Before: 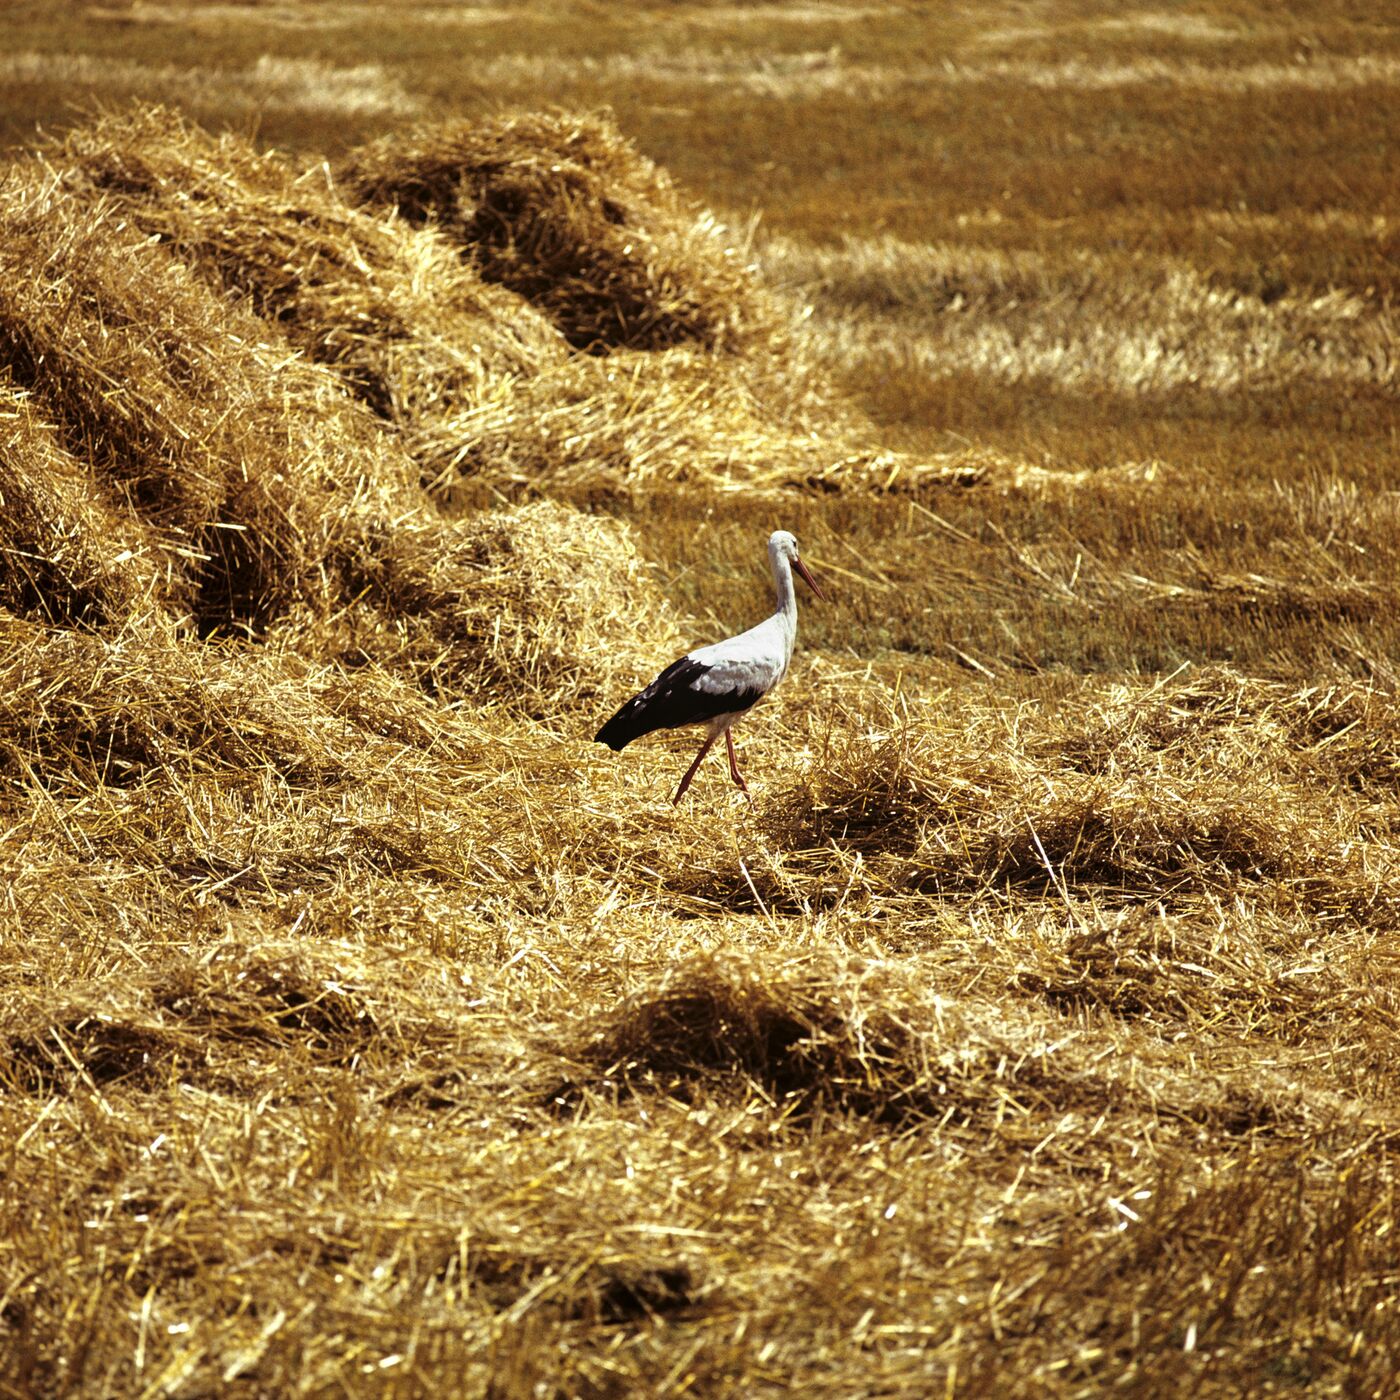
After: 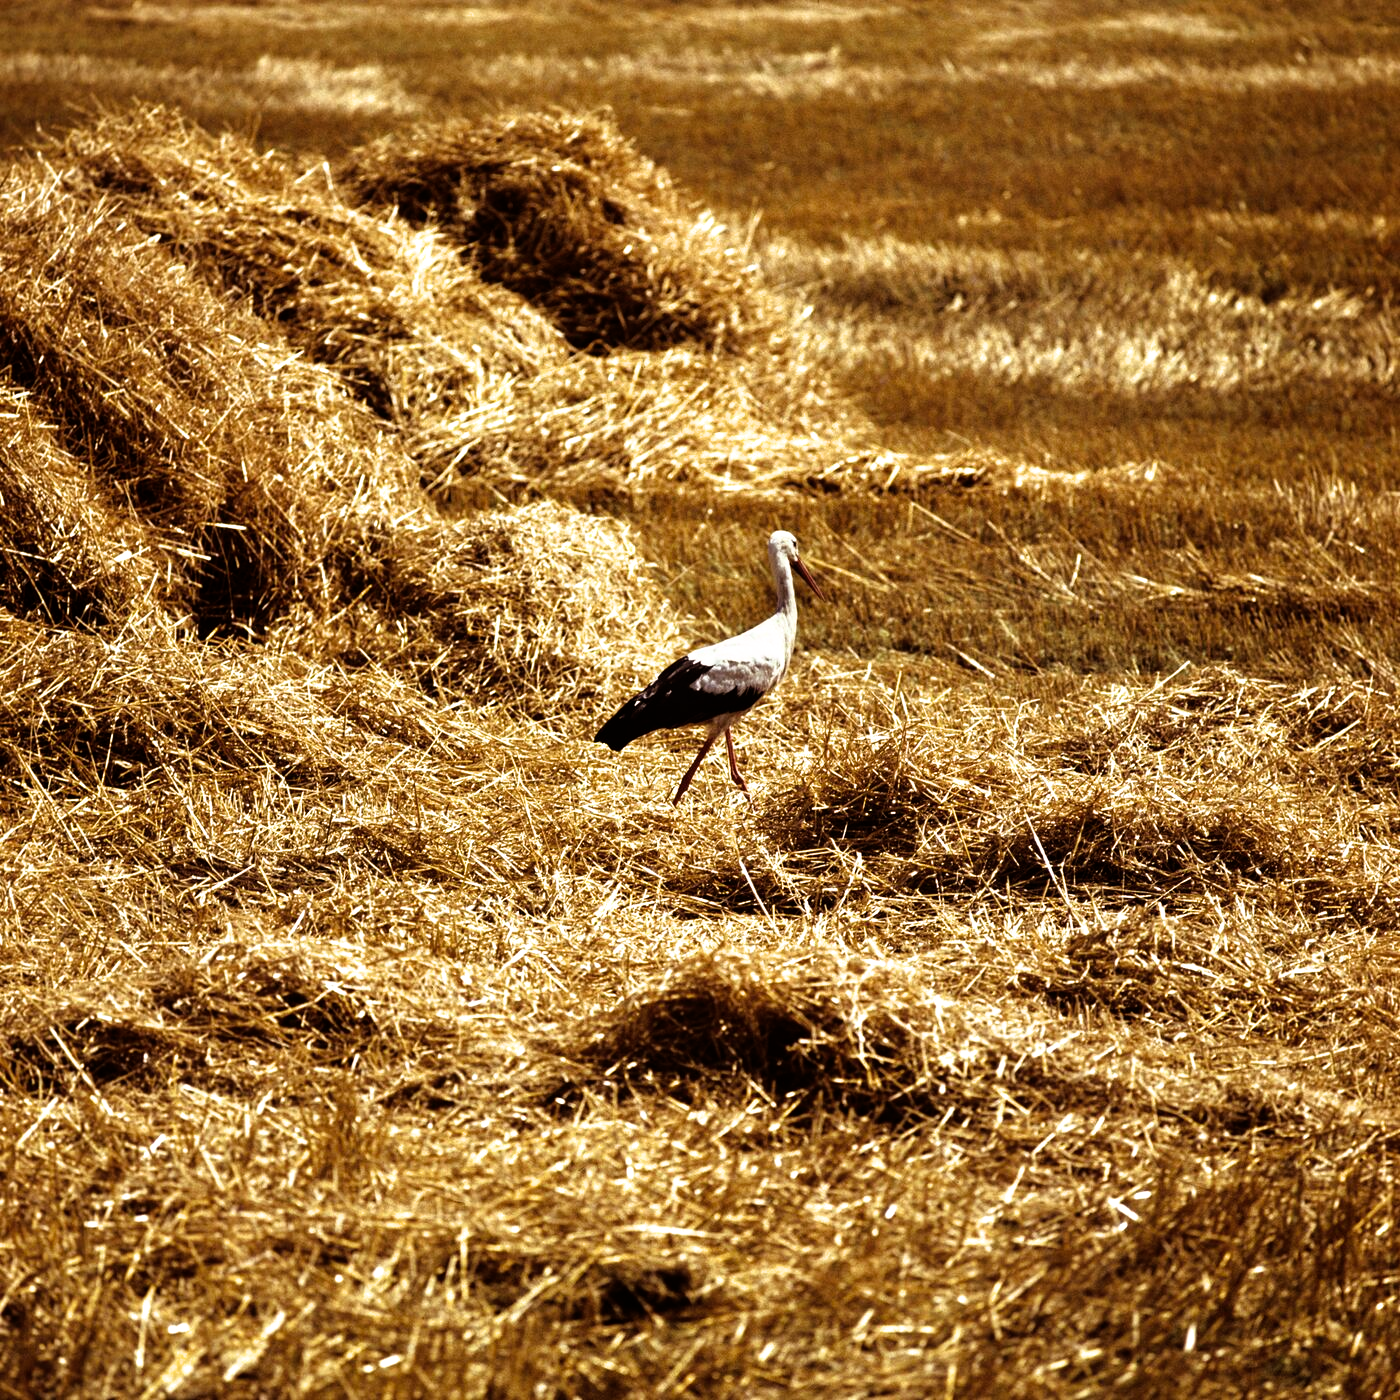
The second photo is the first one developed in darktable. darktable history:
filmic rgb: black relative exposure -9.08 EV, white relative exposure 2.3 EV, hardness 7.49
rgb levels: mode RGB, independent channels, levels [[0, 0.5, 1], [0, 0.521, 1], [0, 0.536, 1]]
